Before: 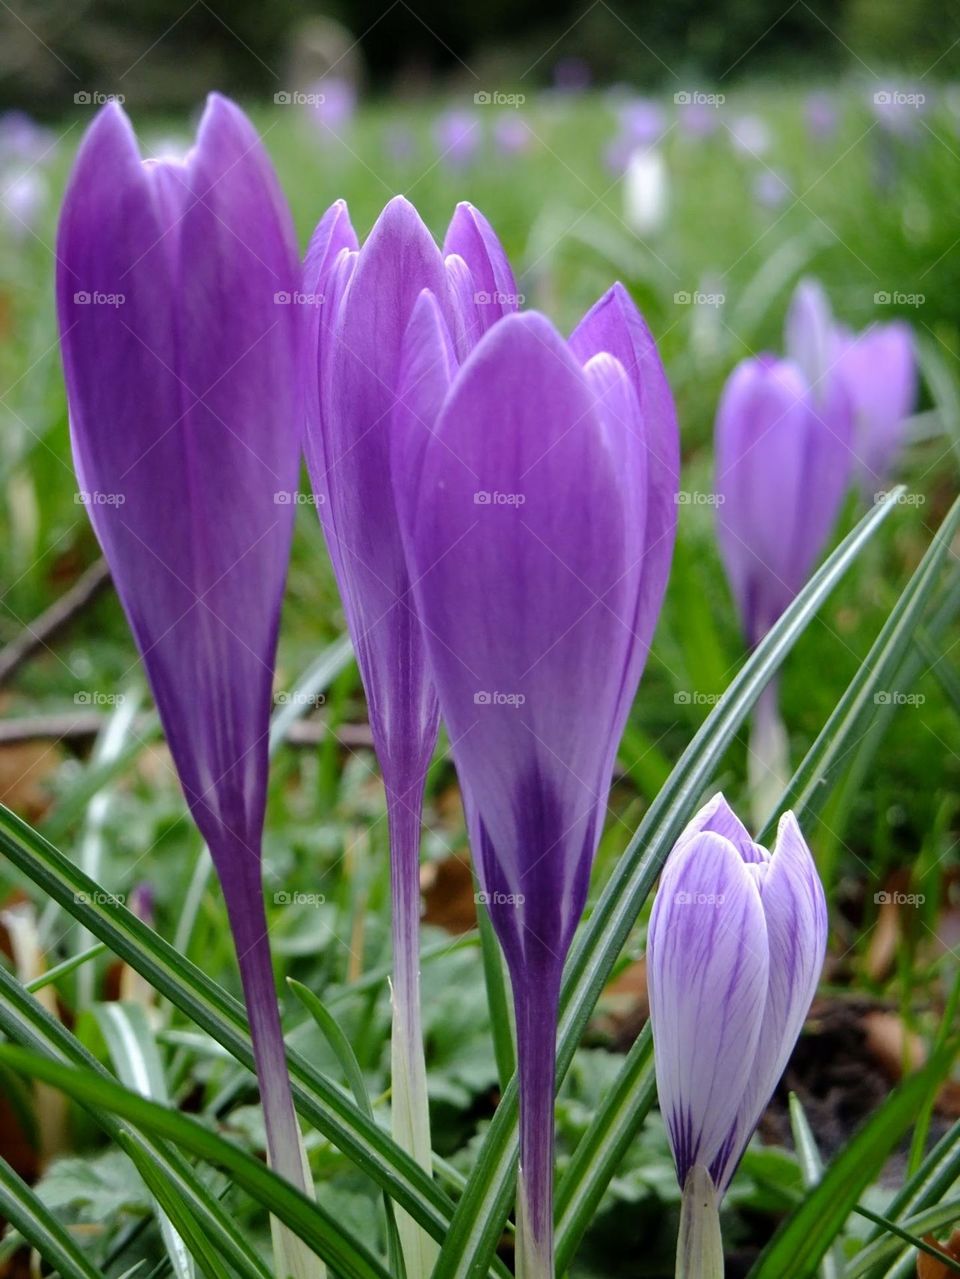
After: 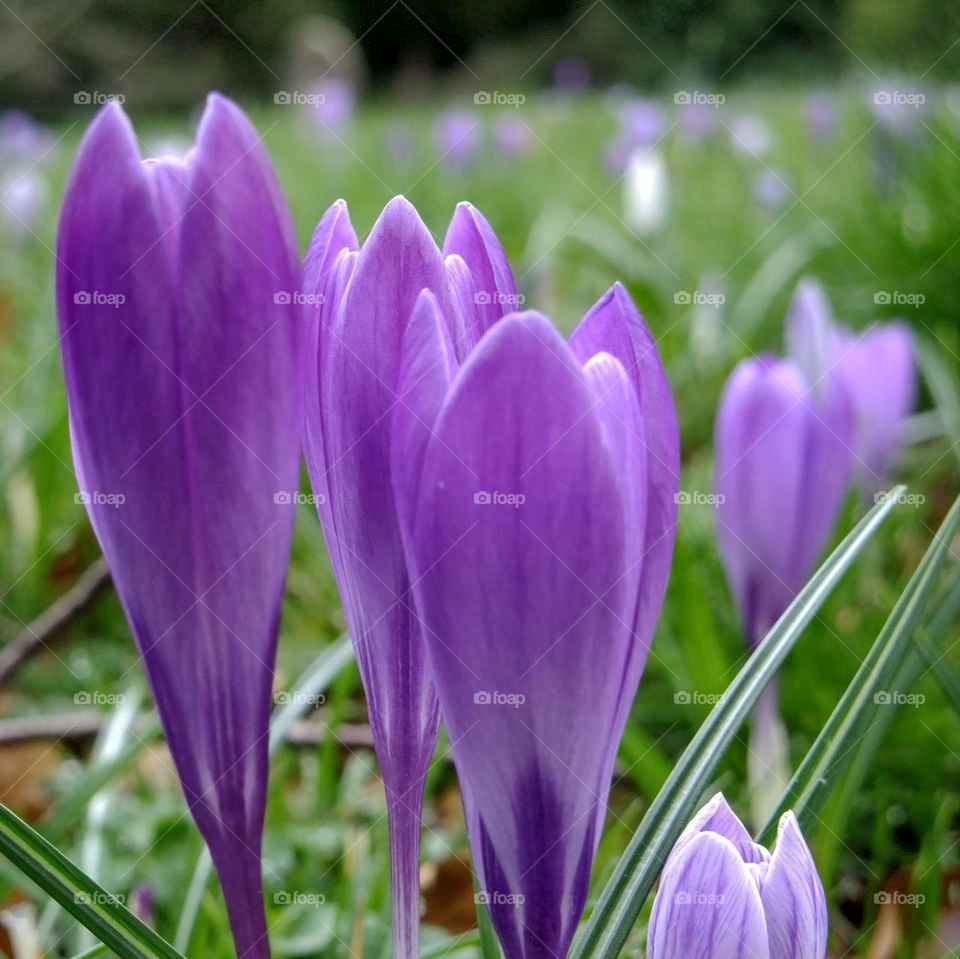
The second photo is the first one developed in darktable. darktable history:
crop: bottom 24.991%
shadows and highlights: on, module defaults
local contrast: on, module defaults
